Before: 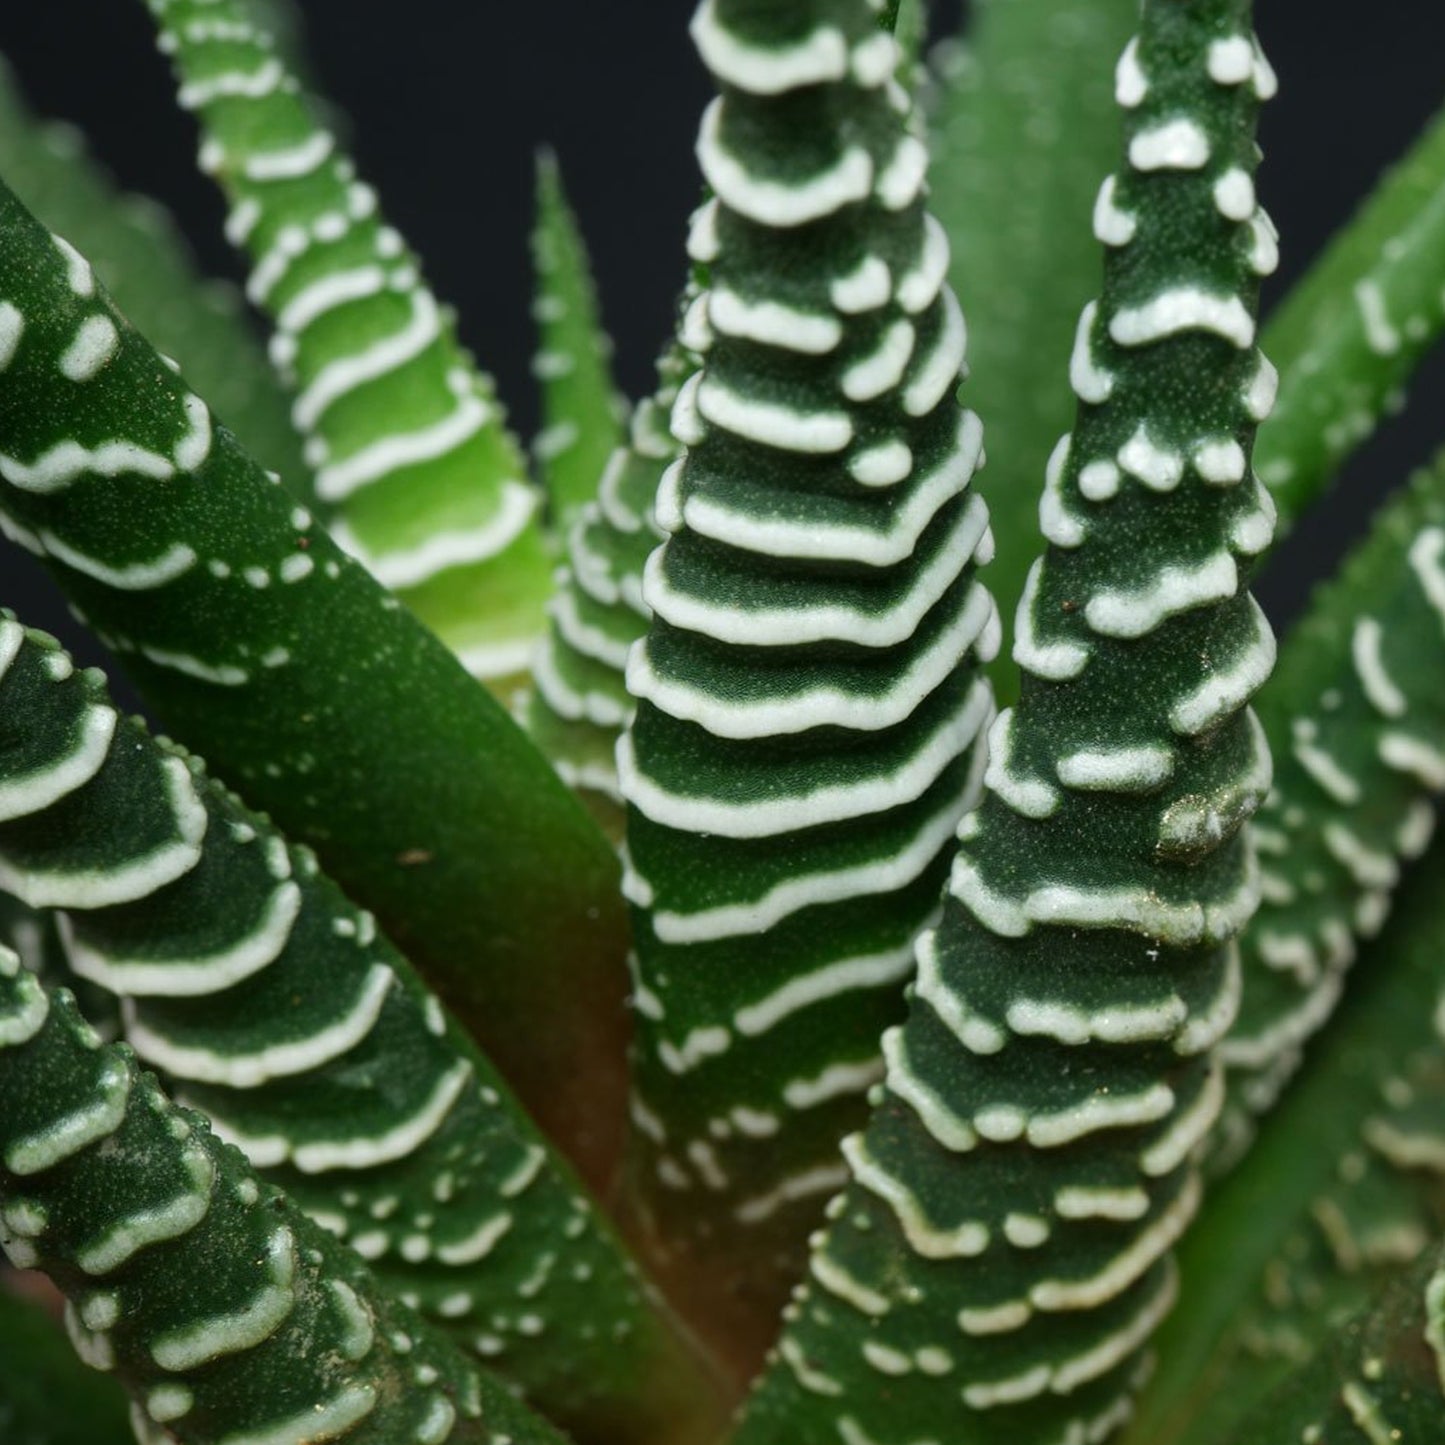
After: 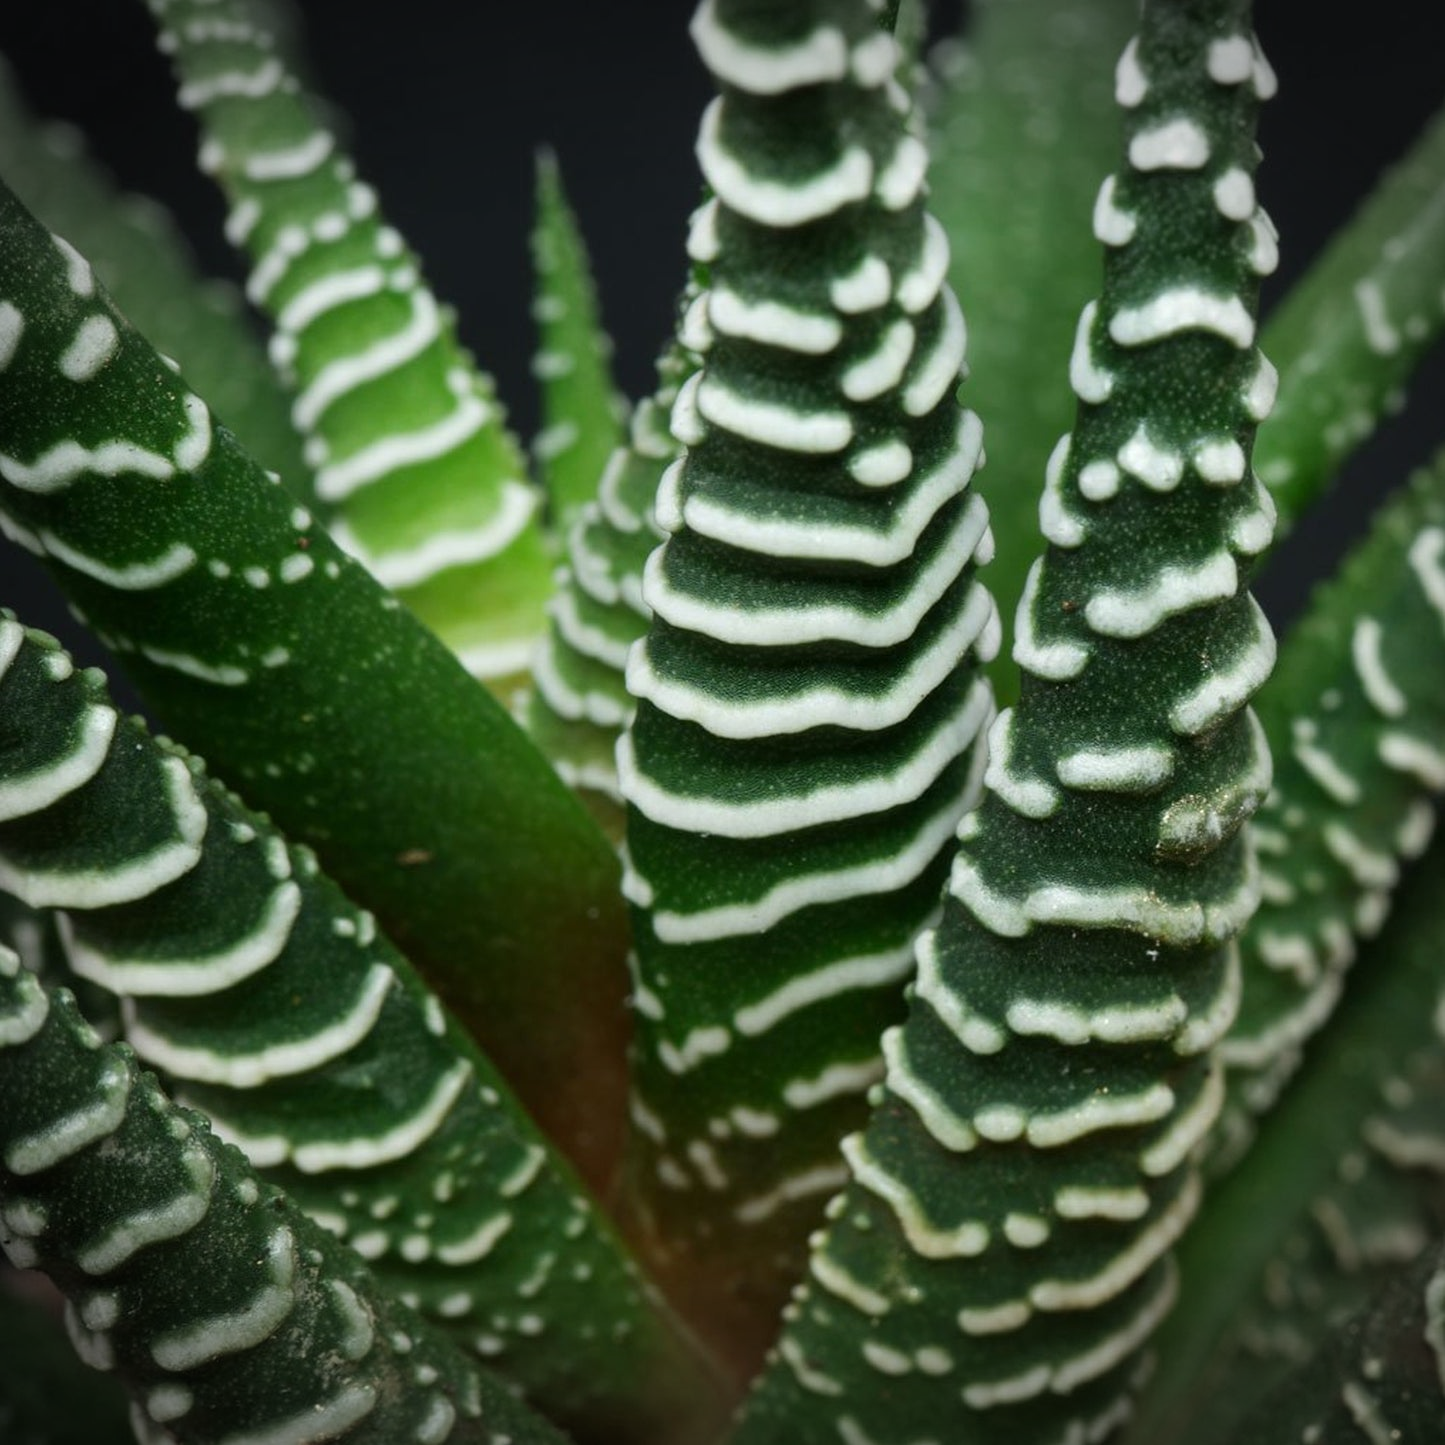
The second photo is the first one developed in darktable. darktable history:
vignetting: fall-off start 88.64%, fall-off radius 44.12%, brightness -0.518, saturation -0.51, width/height ratio 1.162
